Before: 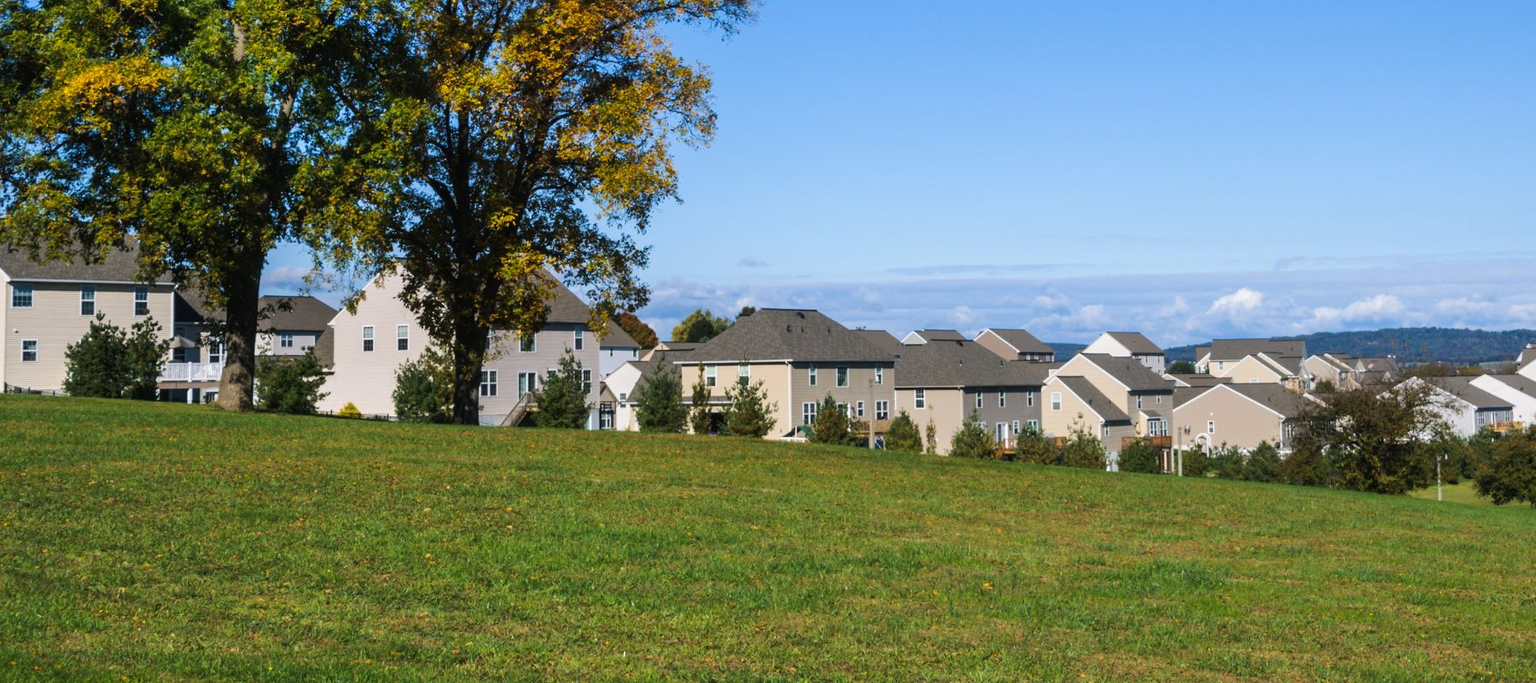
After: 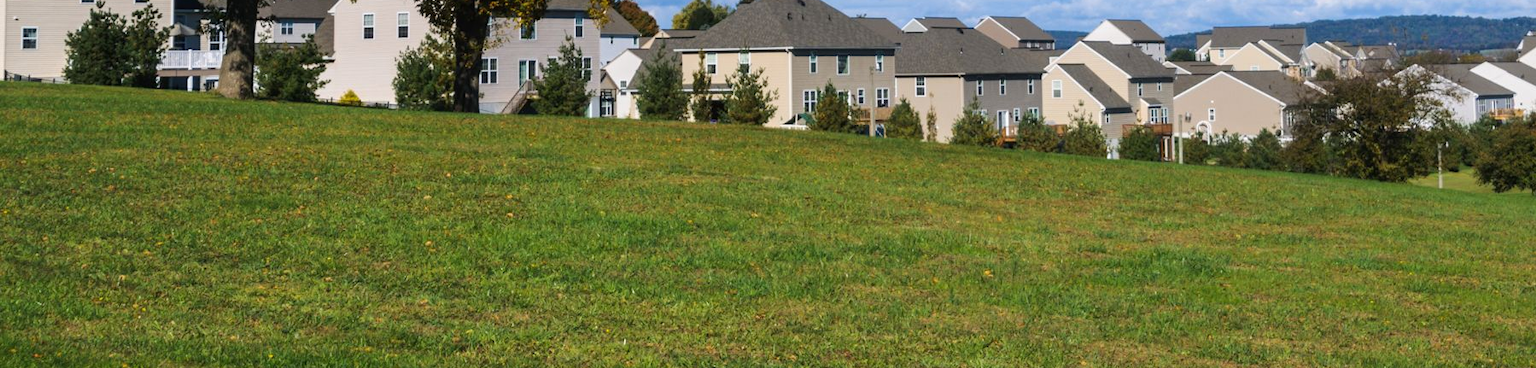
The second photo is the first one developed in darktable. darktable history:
crop and rotate: top 45.903%, right 0.031%
